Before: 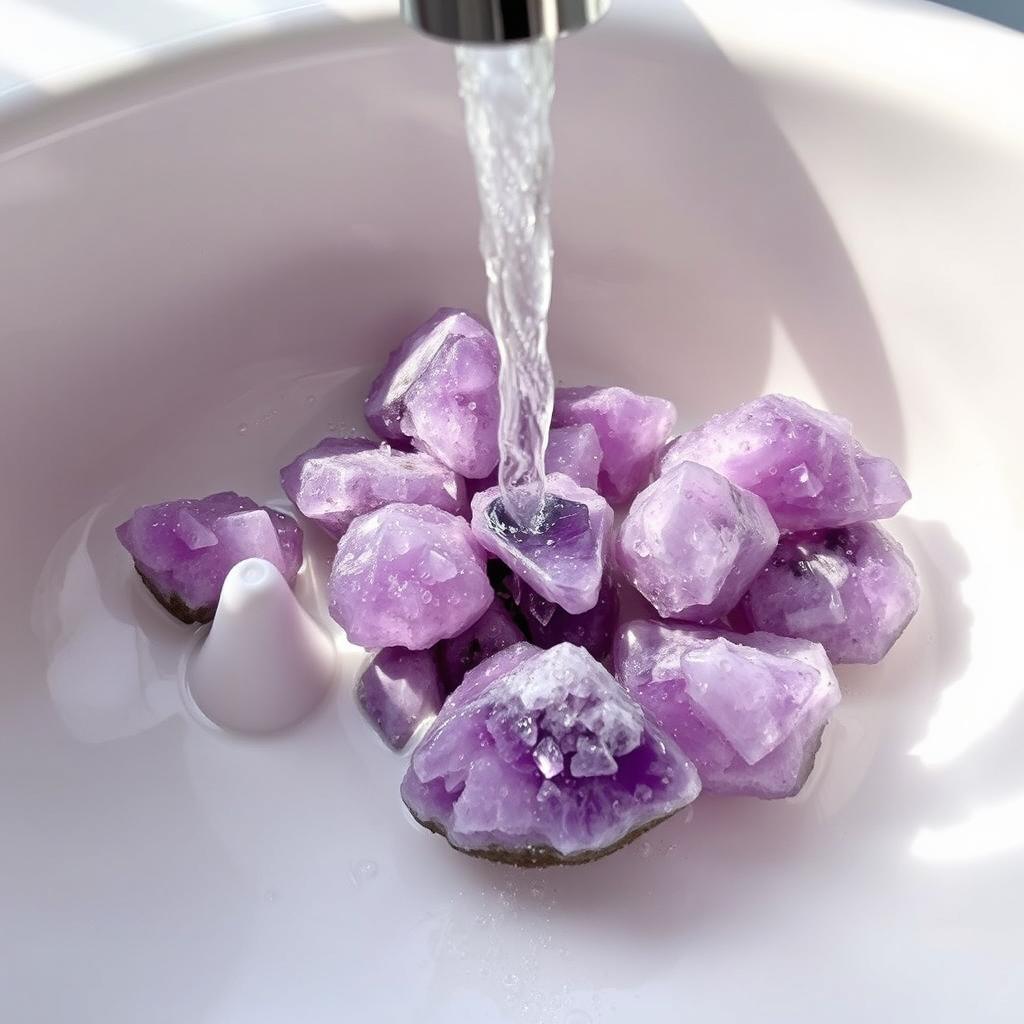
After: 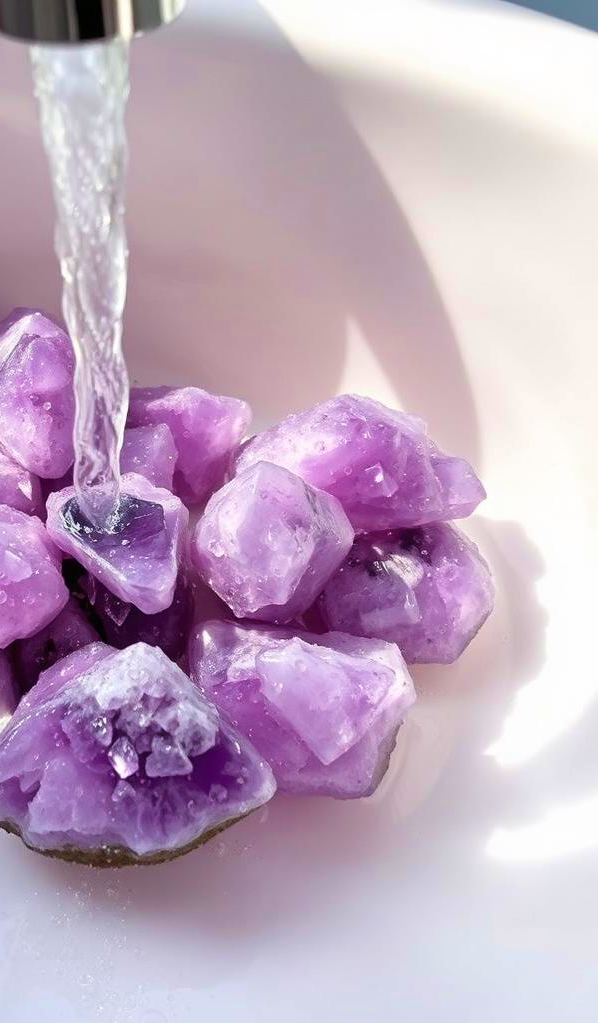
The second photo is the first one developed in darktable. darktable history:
crop: left 41.544%
velvia: strength 44.73%
